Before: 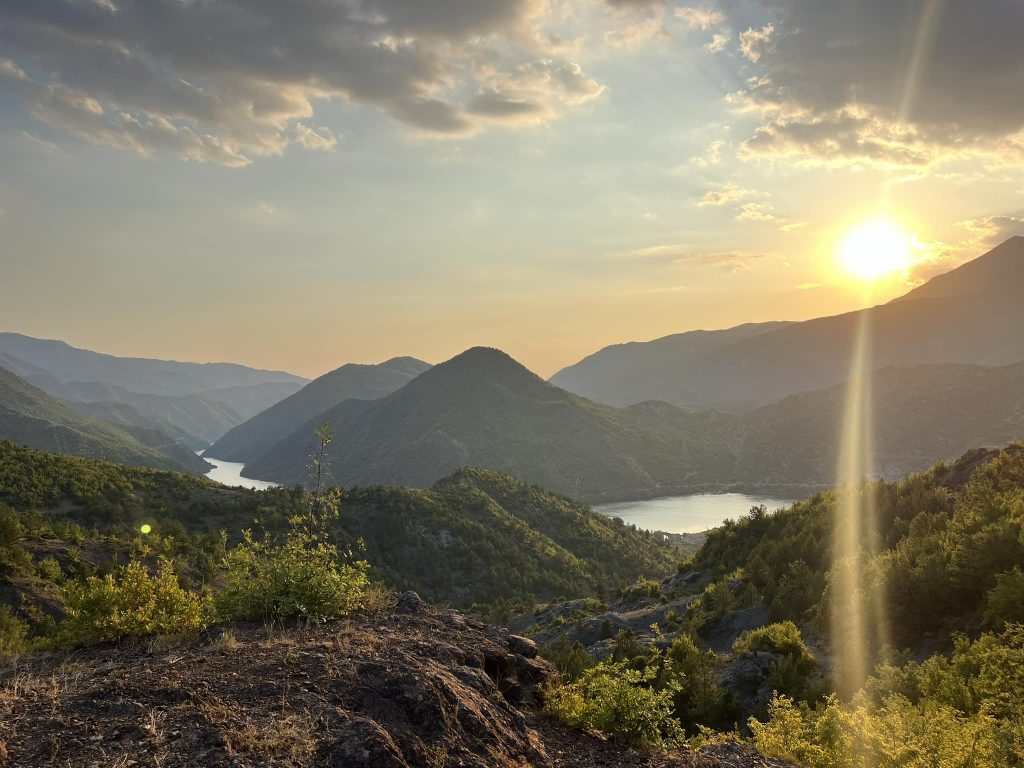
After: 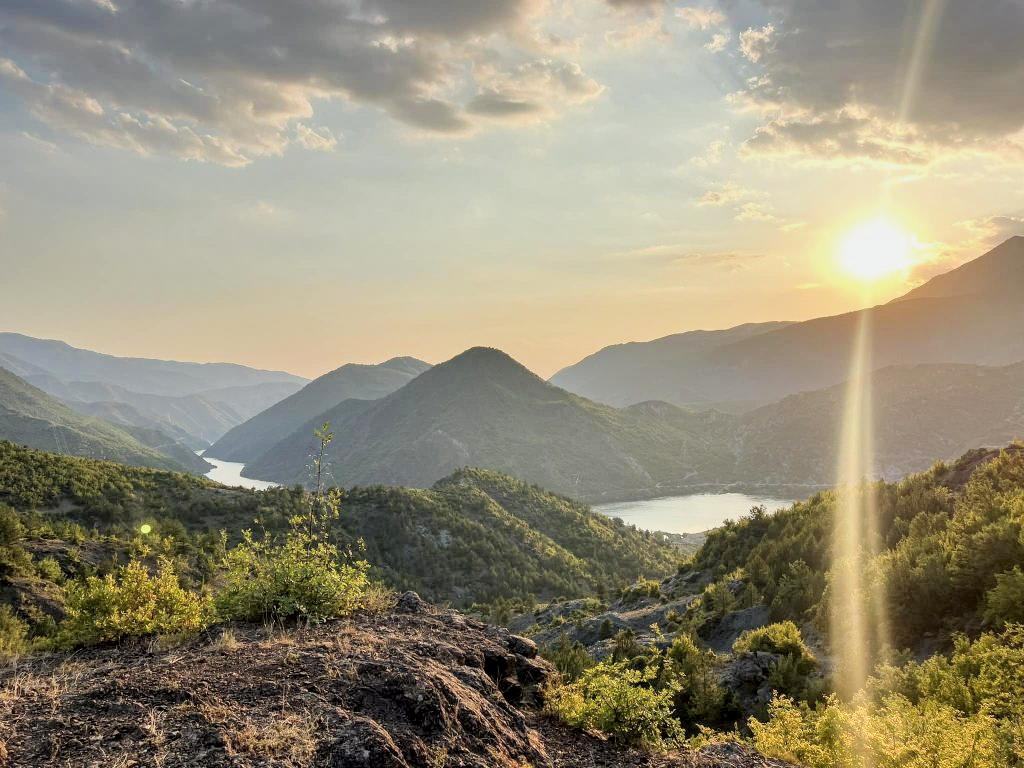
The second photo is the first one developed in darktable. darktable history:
exposure: black level correction 0, exposure 1.1 EV, compensate highlight preservation false
filmic rgb: black relative exposure -7.65 EV, white relative exposure 4.56 EV, hardness 3.61
local contrast: on, module defaults
shadows and highlights: shadows 43.51, white point adjustment -1.31, soften with gaussian
